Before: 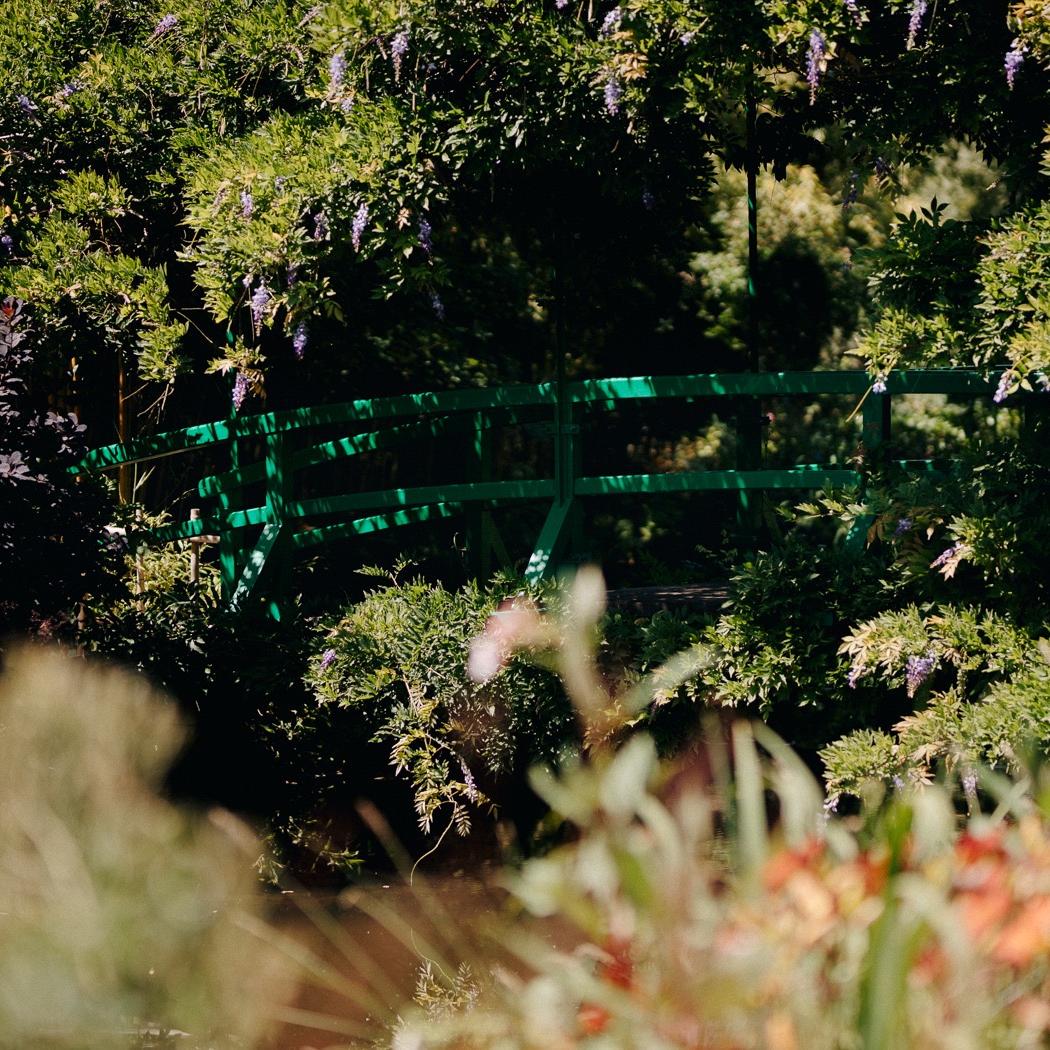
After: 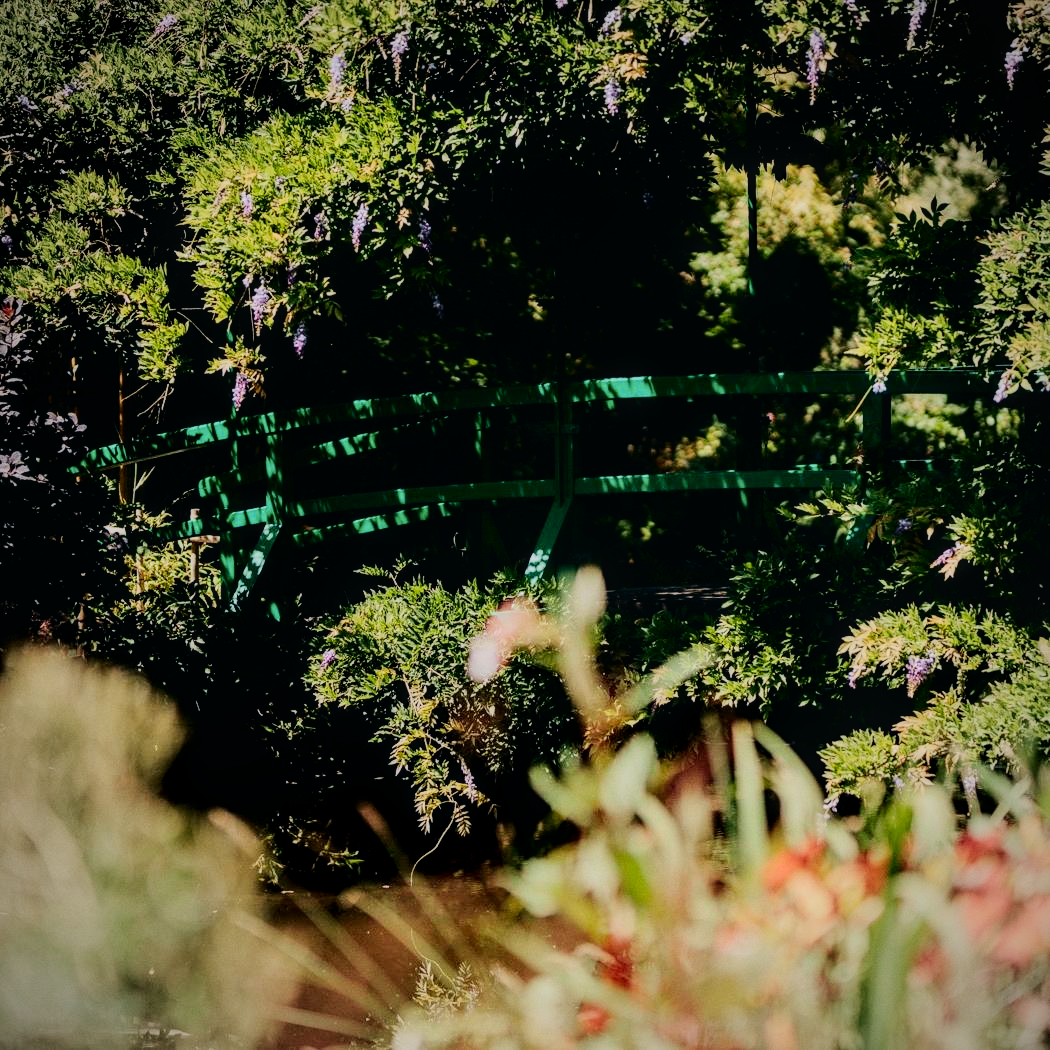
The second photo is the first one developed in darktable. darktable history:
local contrast: on, module defaults
tone curve: curves: ch0 [(0, 0) (0.042, 0.023) (0.157, 0.114) (0.302, 0.308) (0.44, 0.507) (0.607, 0.705) (0.824, 0.882) (1, 0.965)]; ch1 [(0, 0) (0.339, 0.334) (0.445, 0.419) (0.476, 0.454) (0.503, 0.501) (0.517, 0.513) (0.551, 0.567) (0.622, 0.662) (0.706, 0.741) (1, 1)]; ch2 [(0, 0) (0.327, 0.318) (0.417, 0.426) (0.46, 0.453) (0.502, 0.5) (0.514, 0.524) (0.547, 0.572) (0.615, 0.656) (0.717, 0.778) (1, 1)], color space Lab, independent channels, preserve colors none
filmic rgb: black relative exposure -7.65 EV, white relative exposure 4.56 EV, threshold 5.98 EV, hardness 3.61, enable highlight reconstruction true
vignetting: fall-off radius 63.46%
